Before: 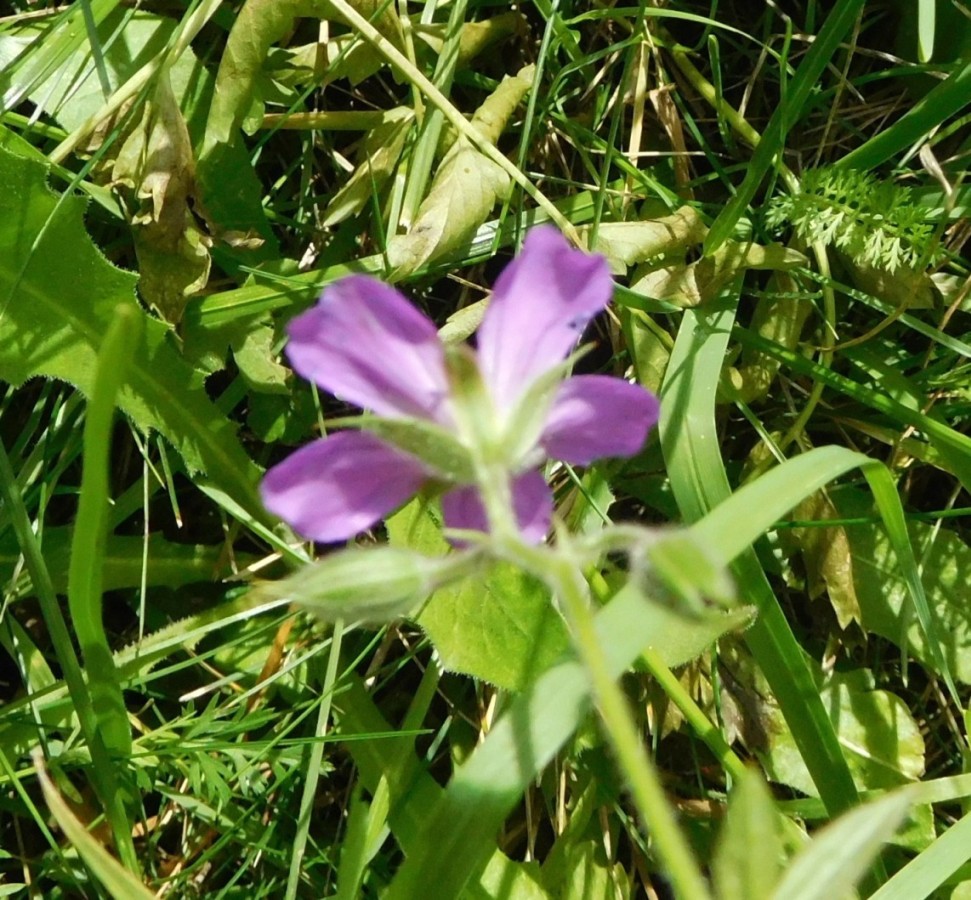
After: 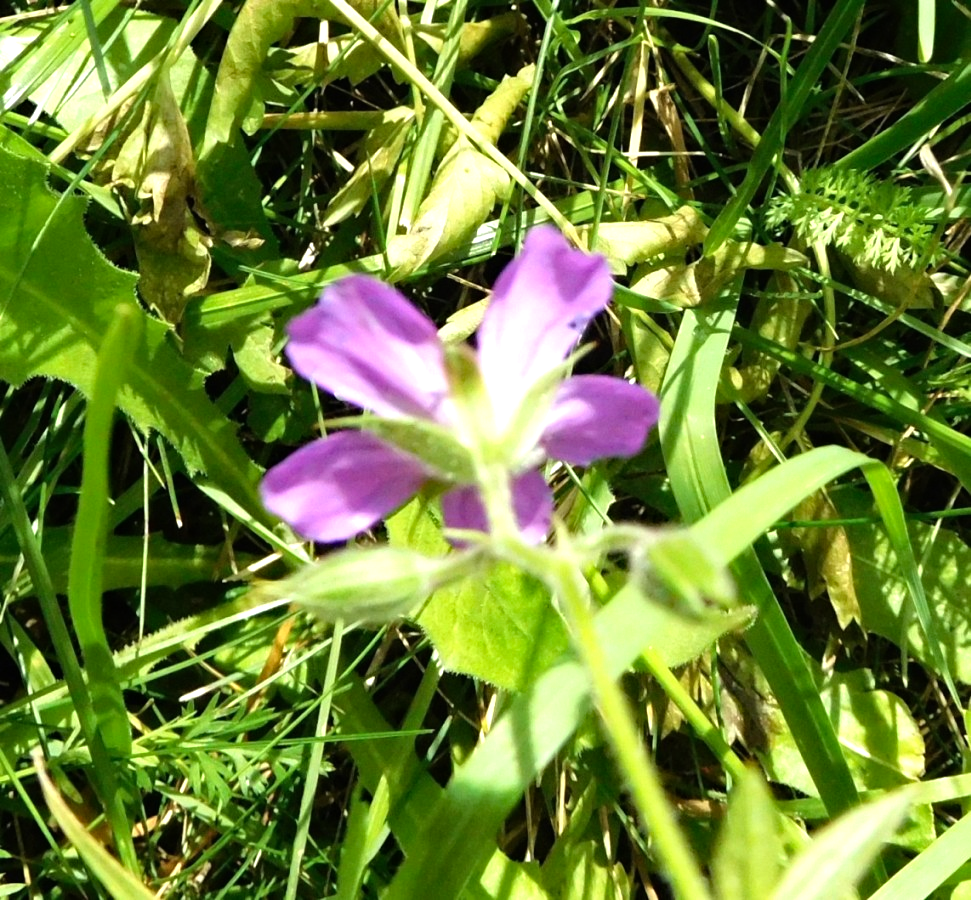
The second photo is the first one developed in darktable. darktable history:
haze removal: compatibility mode true, adaptive false
tone equalizer: -8 EV -0.777 EV, -7 EV -0.698 EV, -6 EV -0.57 EV, -5 EV -0.397 EV, -3 EV 0.388 EV, -2 EV 0.6 EV, -1 EV 0.687 EV, +0 EV 0.761 EV
